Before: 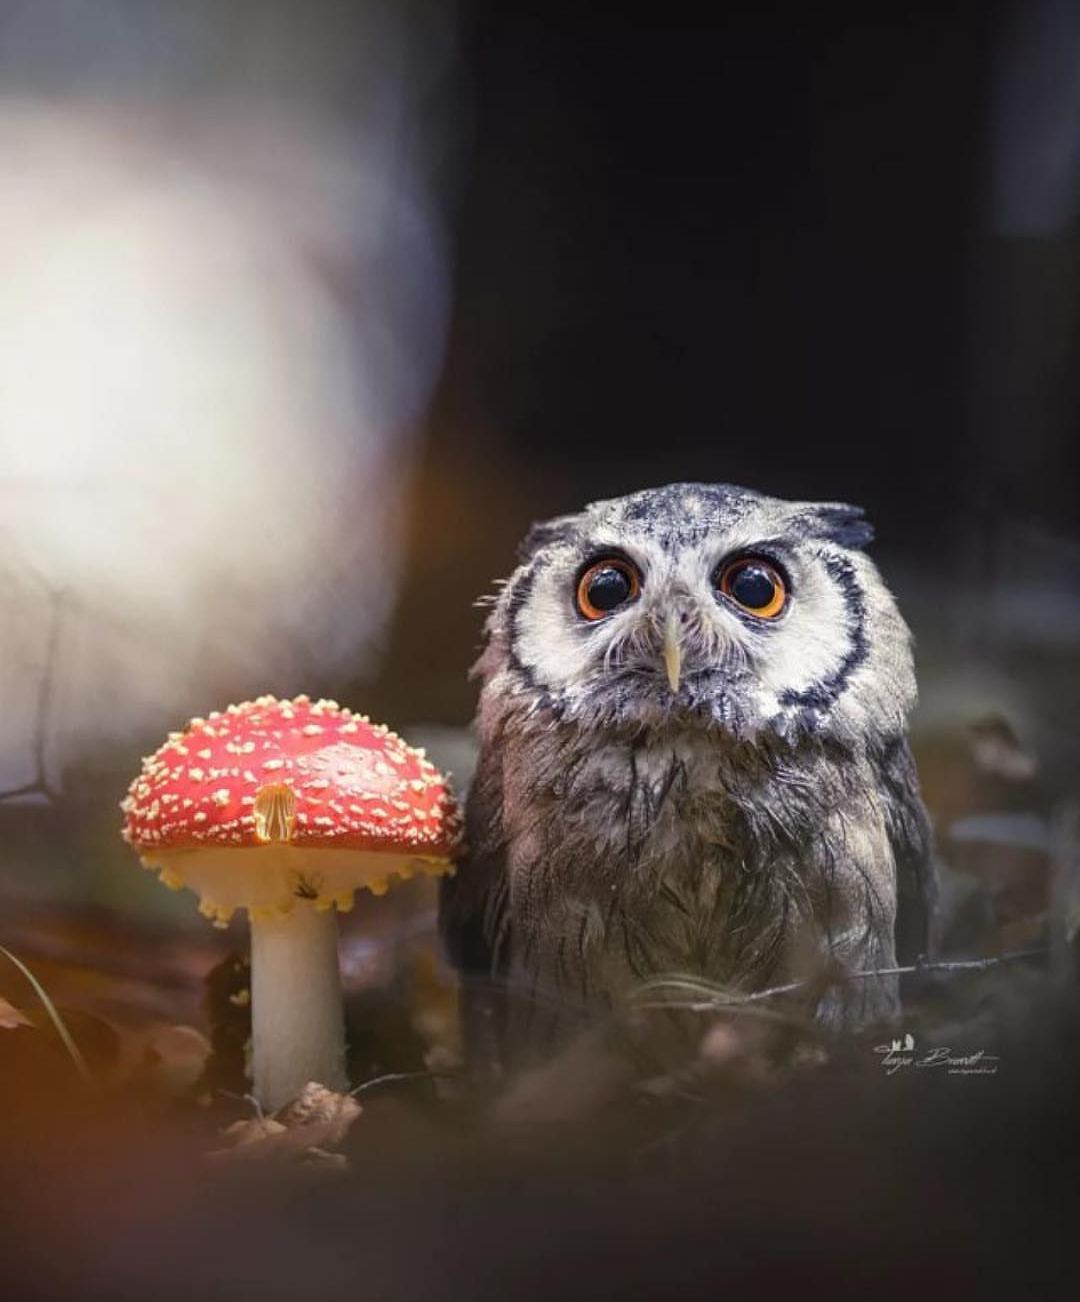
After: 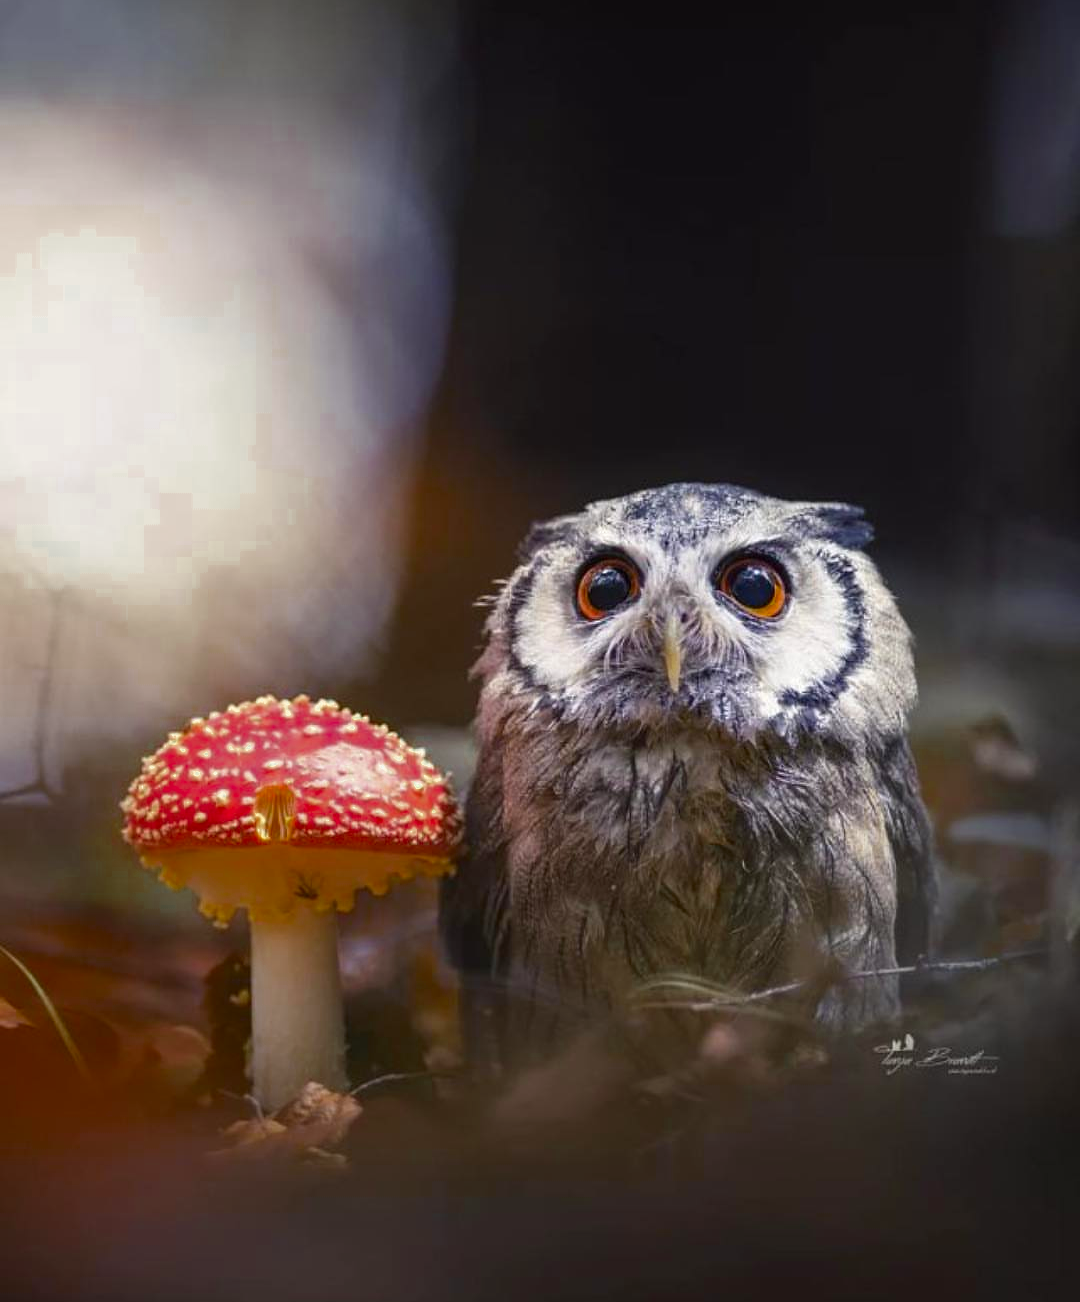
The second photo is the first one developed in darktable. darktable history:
color zones: curves: ch0 [(0.11, 0.396) (0.195, 0.36) (0.25, 0.5) (0.303, 0.412) (0.357, 0.544) (0.75, 0.5) (0.967, 0.328)]; ch1 [(0, 0.468) (0.112, 0.512) (0.202, 0.6) (0.25, 0.5) (0.307, 0.352) (0.357, 0.544) (0.75, 0.5) (0.963, 0.524)]
contrast brightness saturation: contrast 0.04, saturation 0.16
